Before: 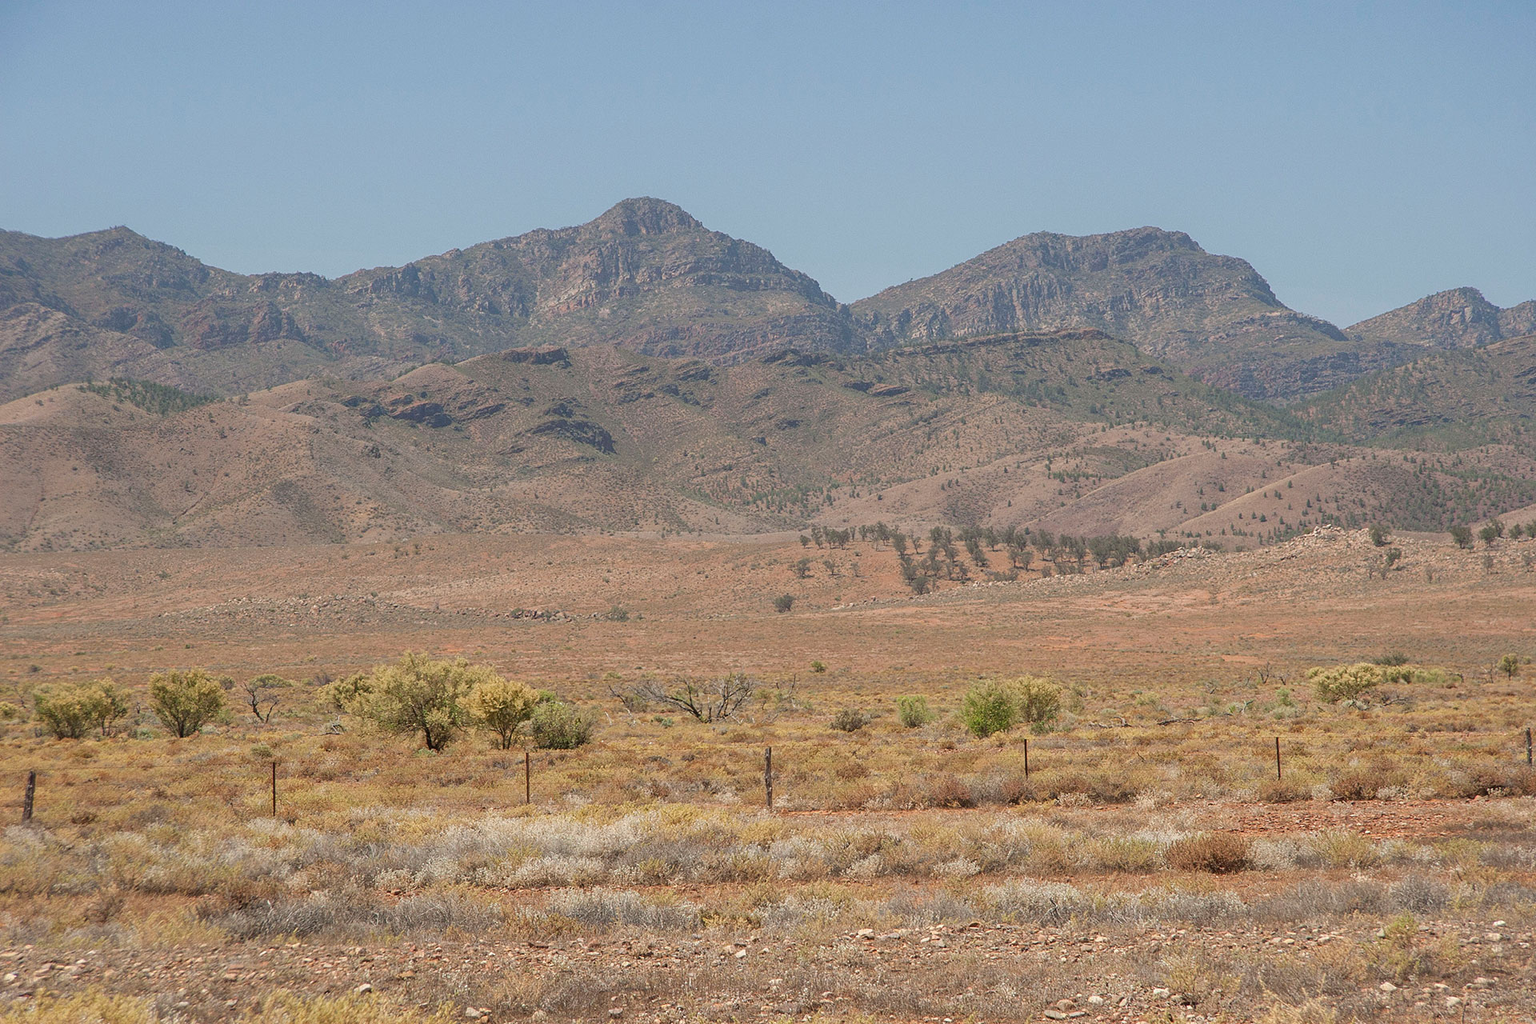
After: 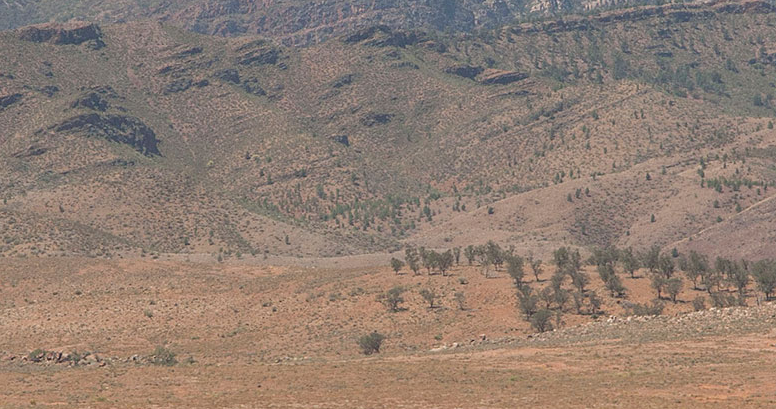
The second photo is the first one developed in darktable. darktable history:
crop: left 31.751%, top 32.172%, right 27.8%, bottom 35.83%
exposure: black level correction 0, compensate exposure bias true, compensate highlight preservation false
